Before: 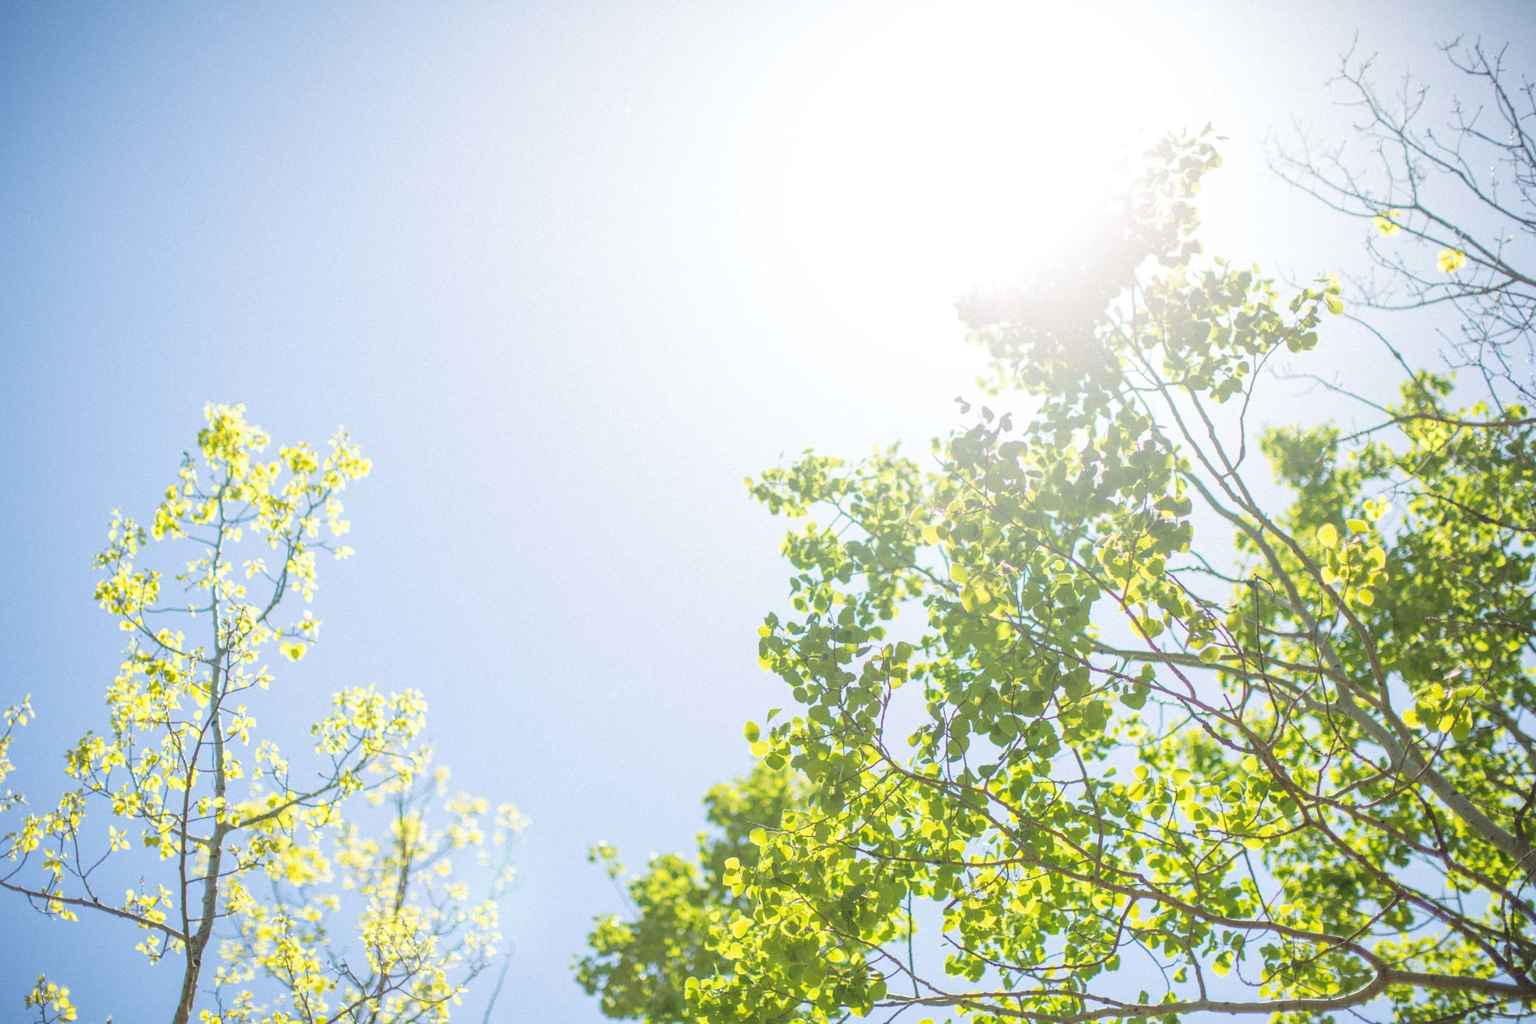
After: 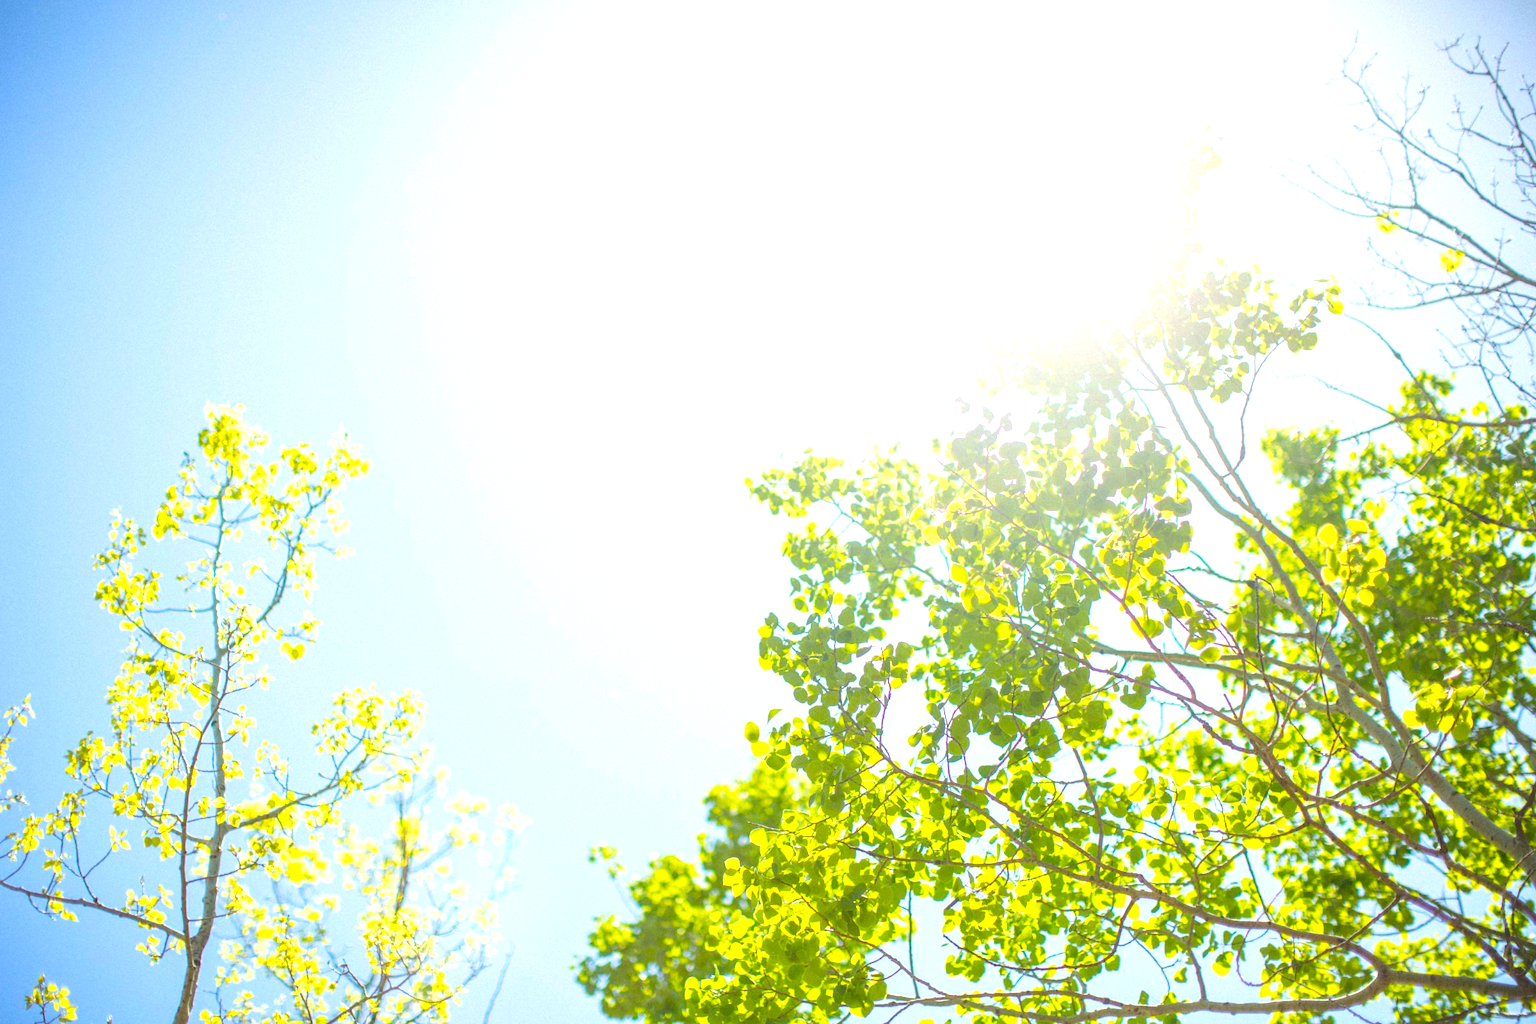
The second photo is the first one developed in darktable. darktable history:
color balance rgb: perceptual saturation grading › global saturation 30%, global vibrance 20%
exposure: black level correction 0, exposure 0.5 EV, compensate exposure bias true, compensate highlight preservation false
